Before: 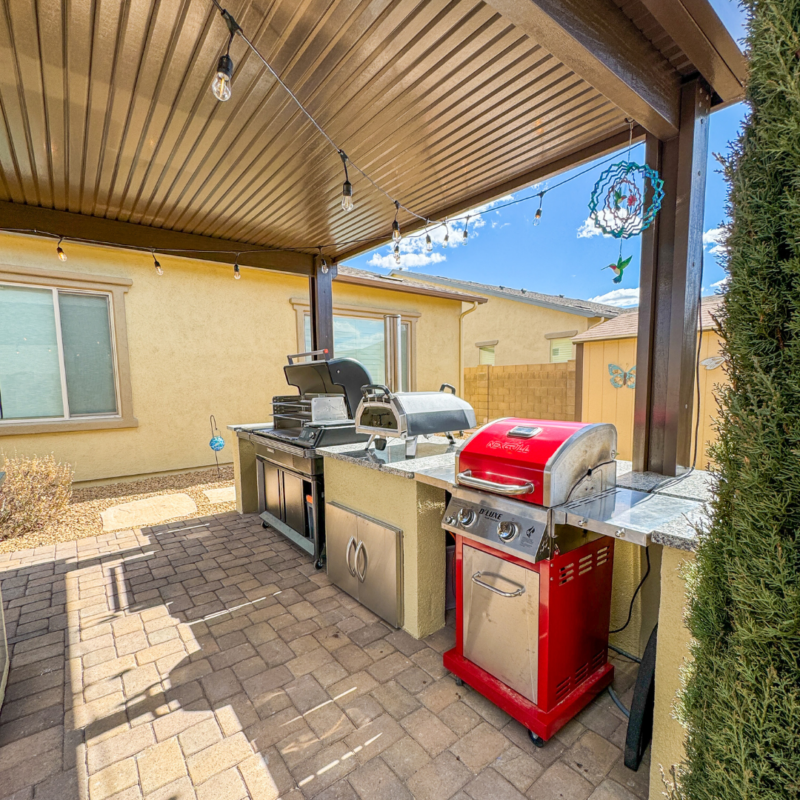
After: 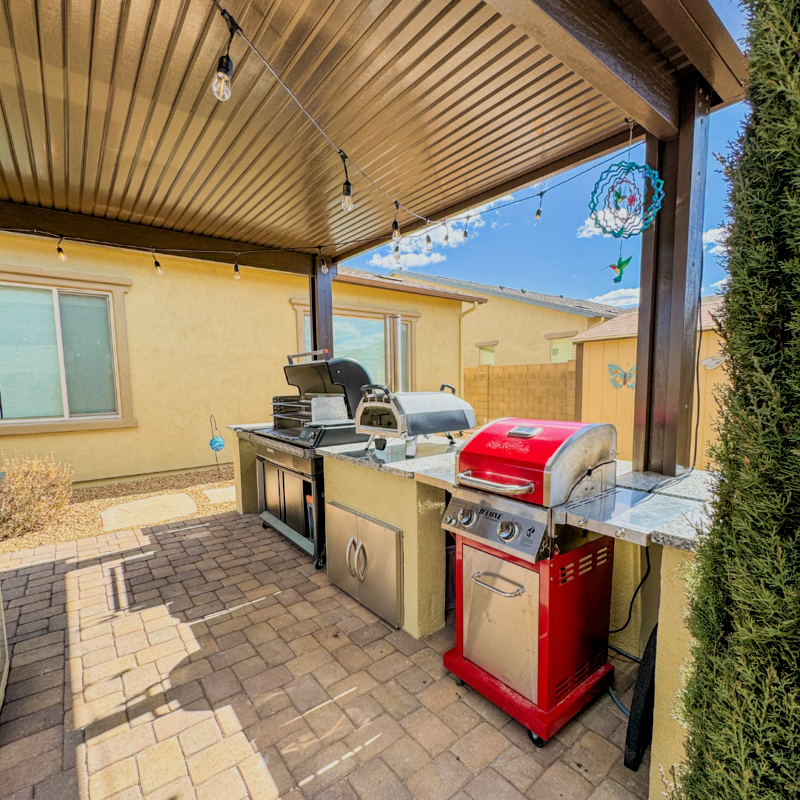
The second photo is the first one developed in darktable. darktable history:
velvia: on, module defaults
filmic rgb: black relative exposure -7.72 EV, white relative exposure 4.44 EV, target black luminance 0%, hardness 3.76, latitude 50.83%, contrast 1.076, highlights saturation mix 9.17%, shadows ↔ highlights balance -0.228%
exposure: black level correction 0, compensate highlight preservation false
tone equalizer: -8 EV 0.064 EV, smoothing 1
